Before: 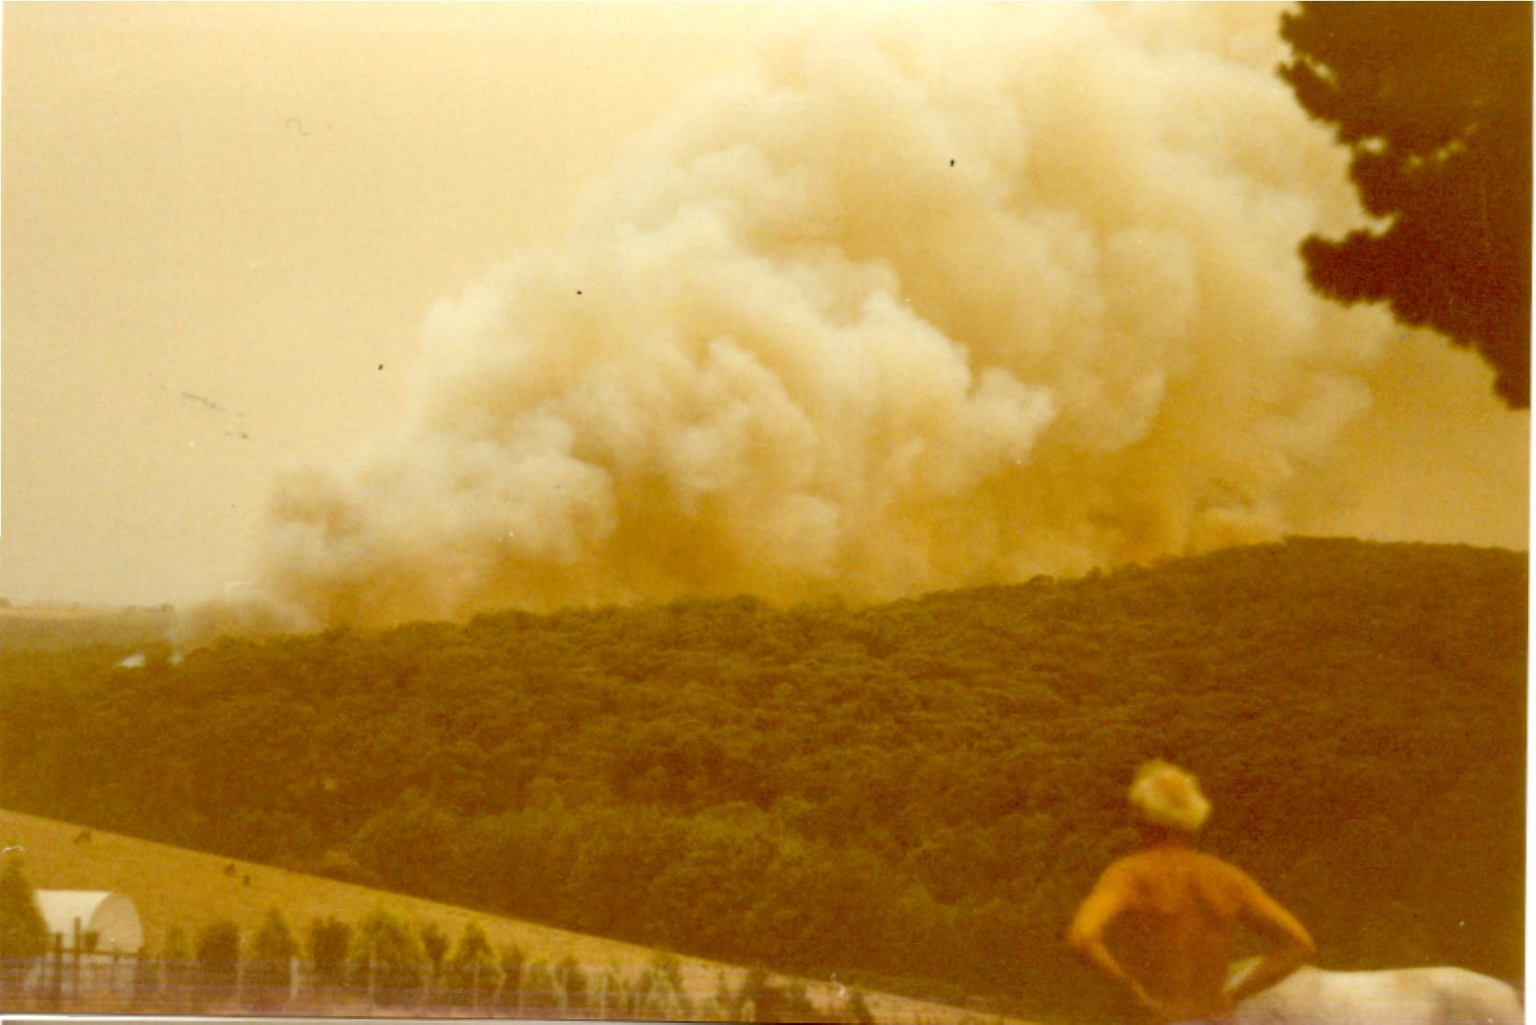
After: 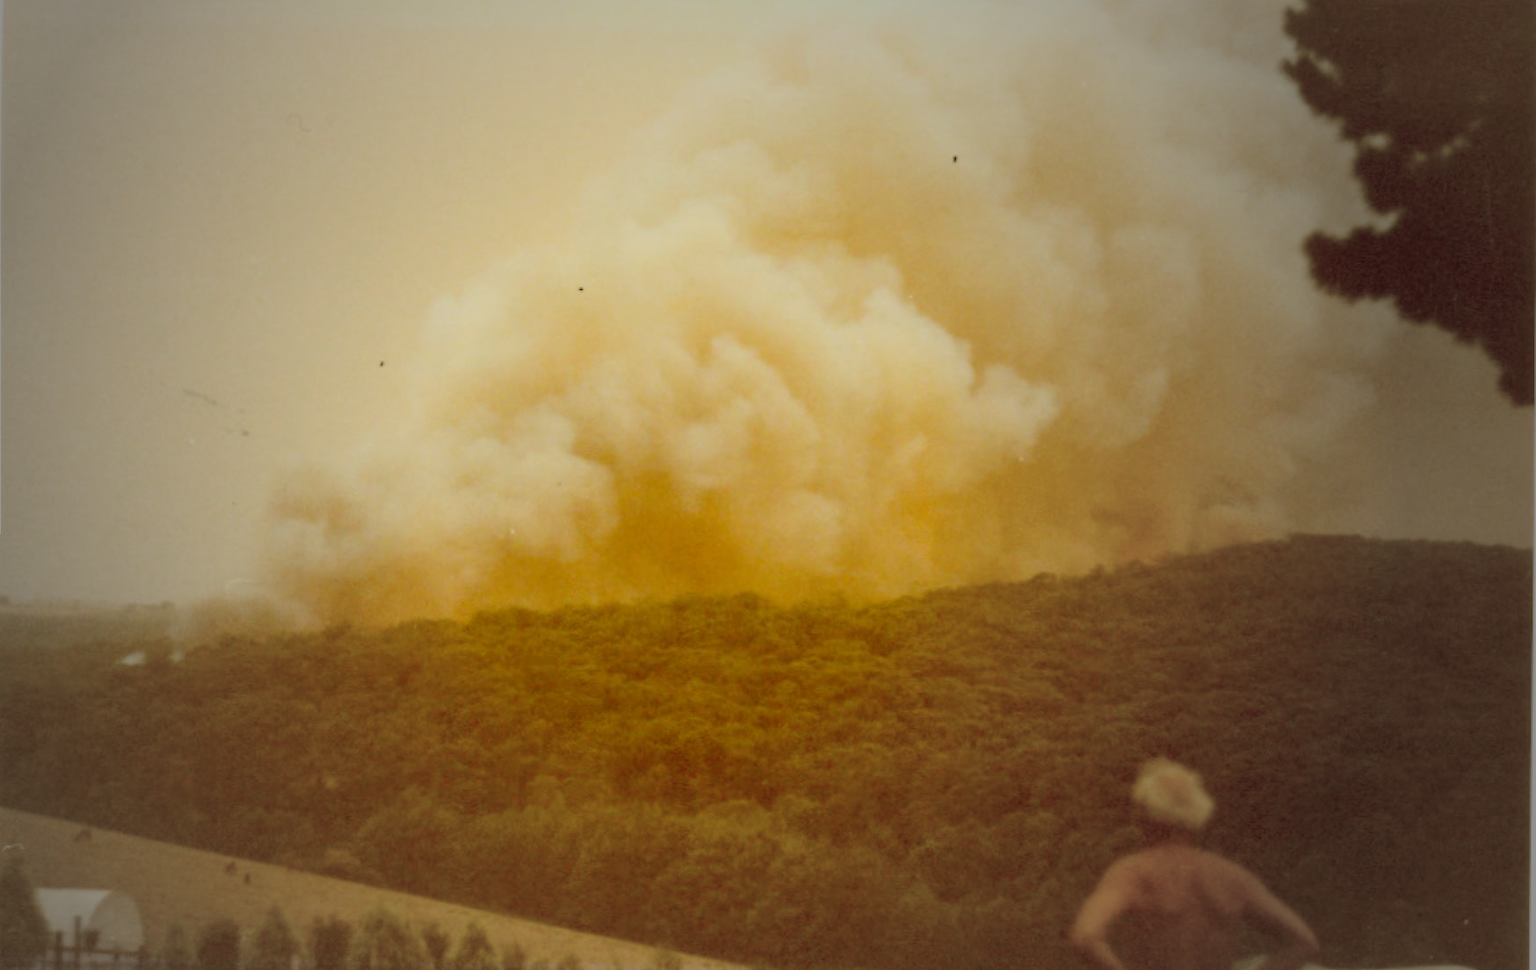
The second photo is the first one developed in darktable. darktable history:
crop: top 0.448%, right 0.264%, bottom 5.045%
vignetting: fall-off start 33.76%, fall-off radius 64.94%, brightness -0.575, center (-0.12, -0.002), width/height ratio 0.959
filmic rgb: black relative exposure -7.65 EV, white relative exposure 4.56 EV, hardness 3.61, color science v6 (2022)
